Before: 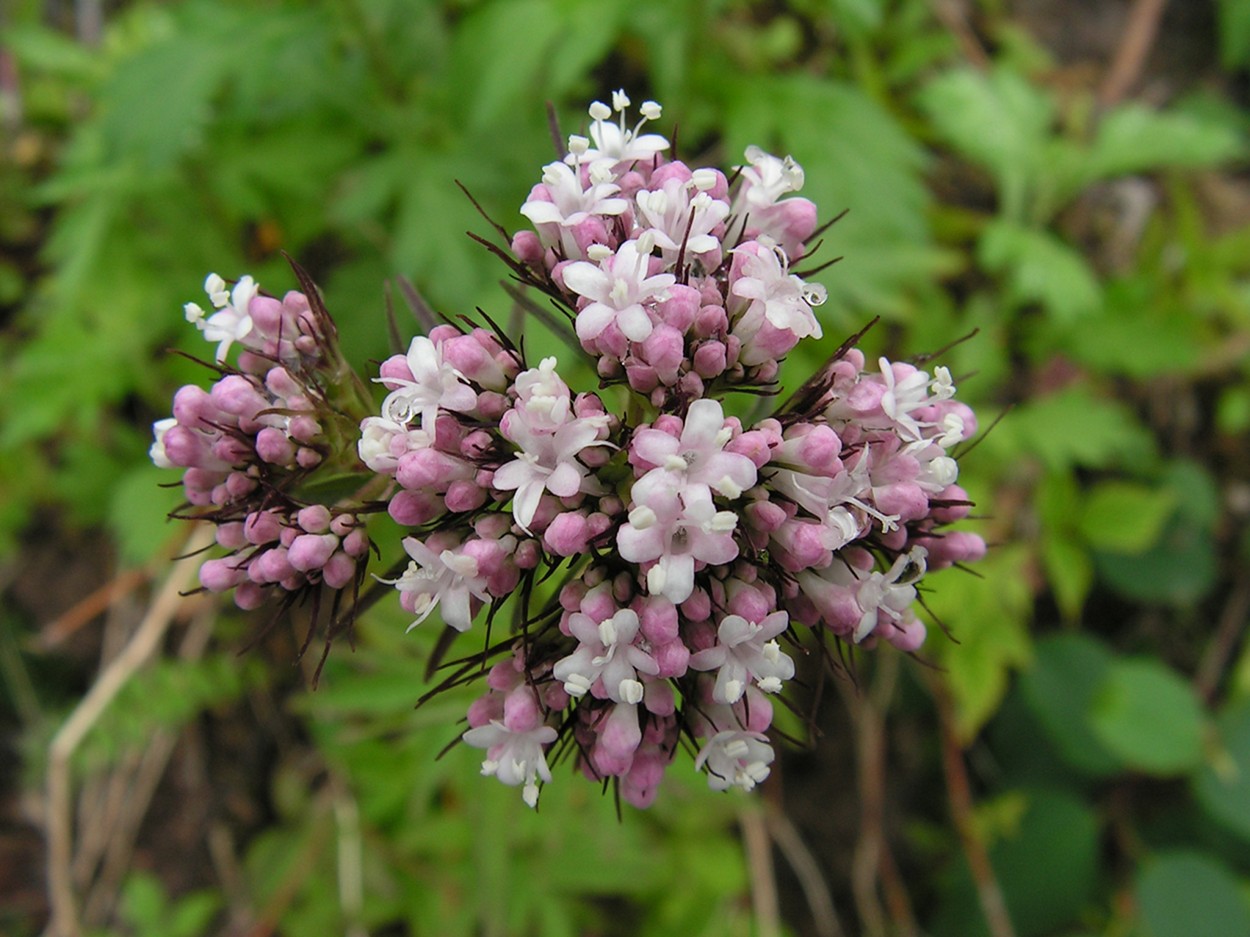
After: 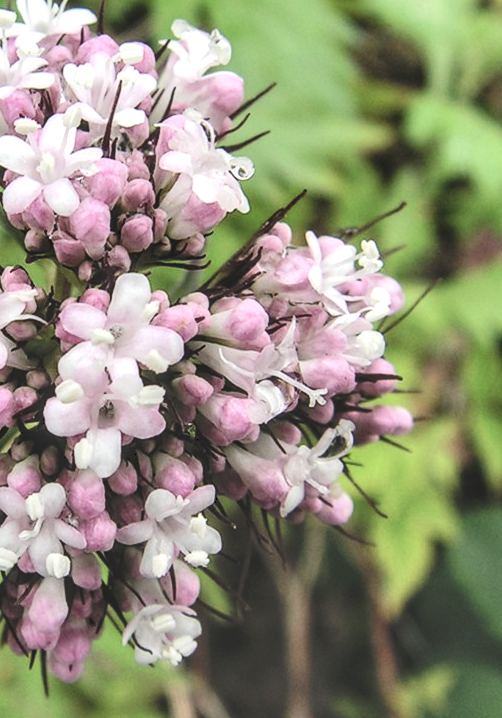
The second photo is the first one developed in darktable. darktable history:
tone curve: curves: ch0 [(0, 0) (0.003, 0.238) (0.011, 0.238) (0.025, 0.242) (0.044, 0.256) (0.069, 0.277) (0.1, 0.294) (0.136, 0.315) (0.177, 0.345) (0.224, 0.379) (0.277, 0.419) (0.335, 0.463) (0.399, 0.511) (0.468, 0.566) (0.543, 0.627) (0.623, 0.687) (0.709, 0.75) (0.801, 0.824) (0.898, 0.89) (1, 1)], preserve colors none
local contrast: detail 160%
base curve: curves: ch0 [(0, 0) (0.032, 0.025) (0.121, 0.166) (0.206, 0.329) (0.605, 0.79) (1, 1)]
crop: left 45.842%, top 13.522%, right 13.973%, bottom 9.831%
